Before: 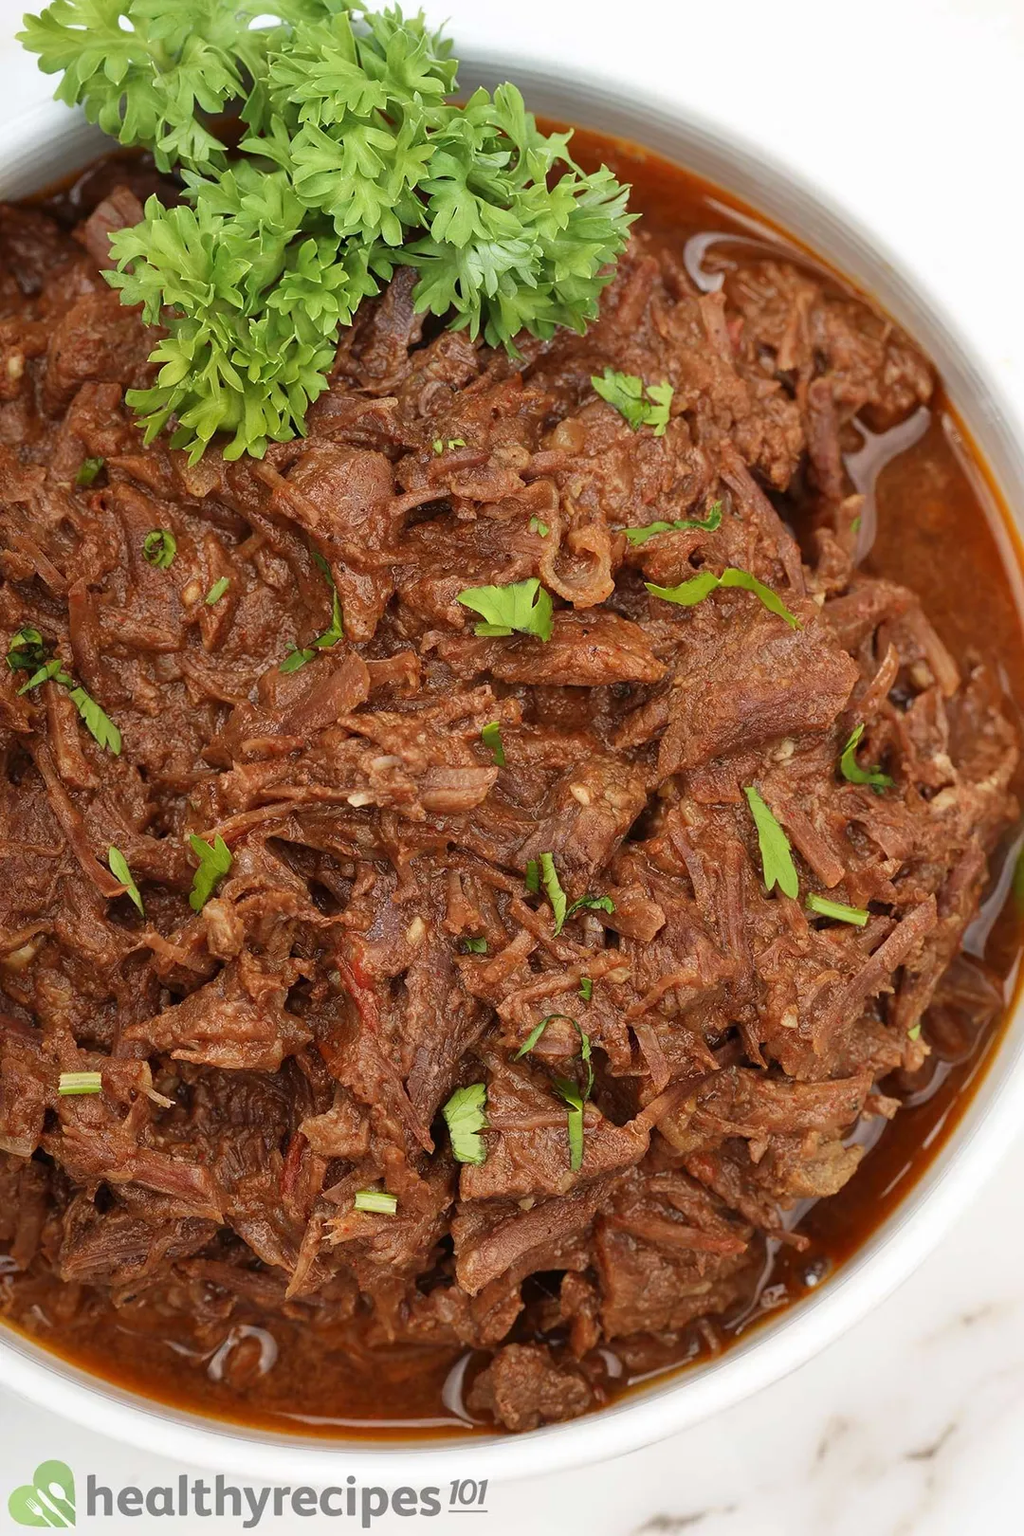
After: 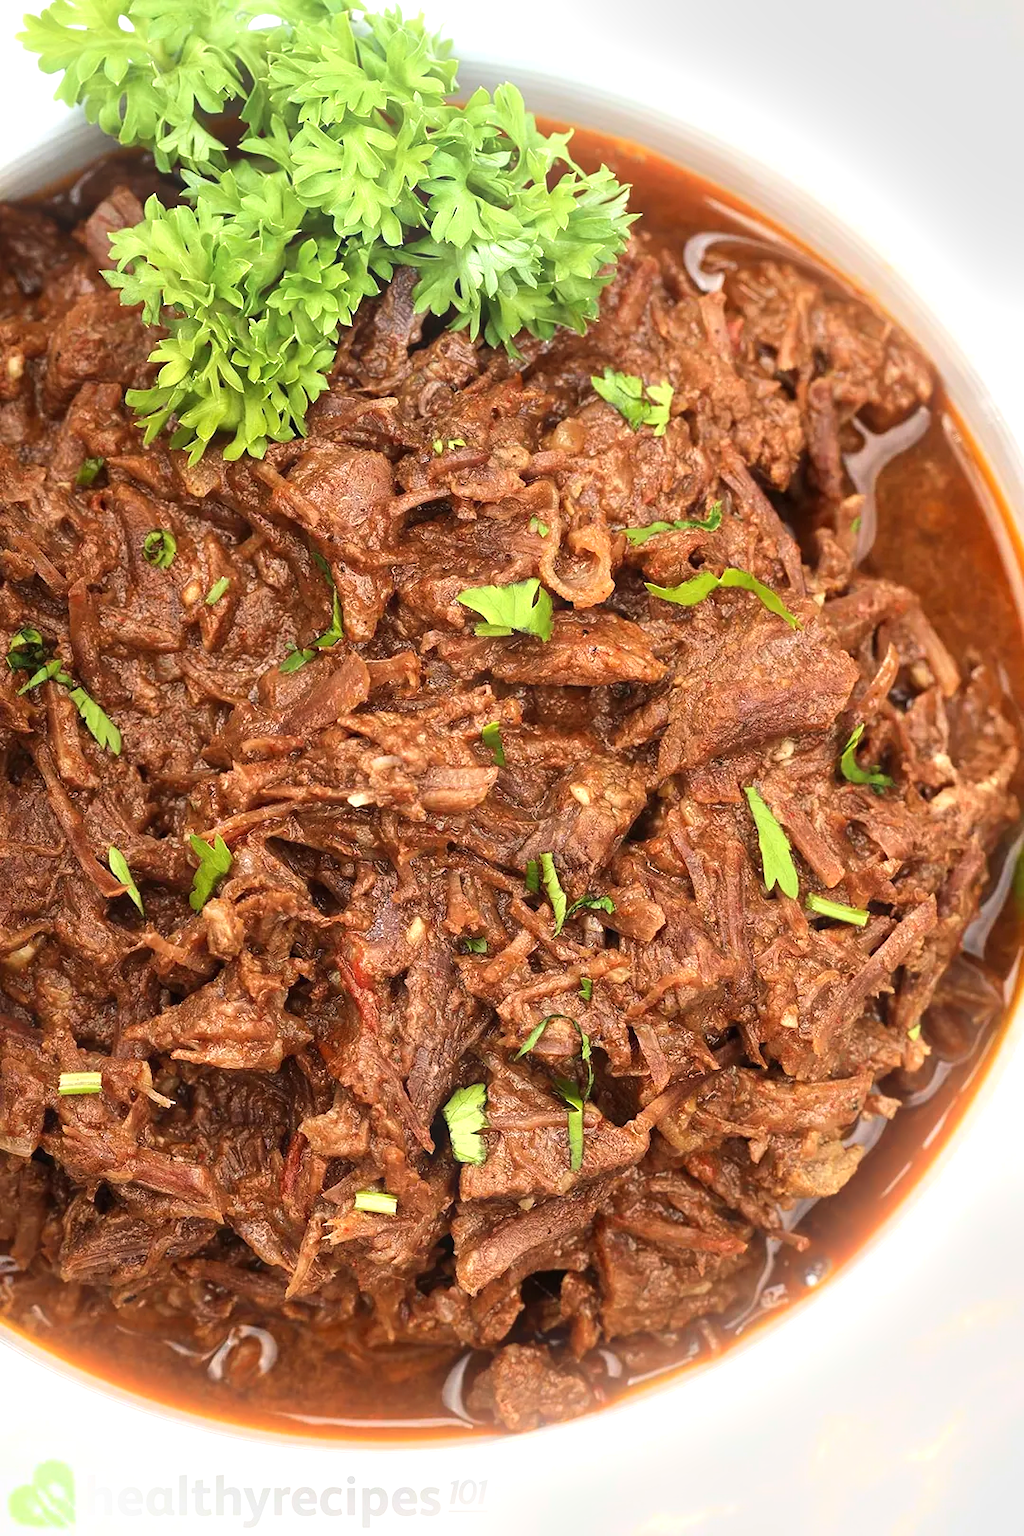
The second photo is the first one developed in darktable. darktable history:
exposure: exposure 0.507 EV, compensate highlight preservation false
bloom: size 13.65%, threshold 98.39%, strength 4.82%
tone equalizer: -8 EV -0.417 EV, -7 EV -0.389 EV, -6 EV -0.333 EV, -5 EV -0.222 EV, -3 EV 0.222 EV, -2 EV 0.333 EV, -1 EV 0.389 EV, +0 EV 0.417 EV, edges refinement/feathering 500, mask exposure compensation -1.57 EV, preserve details no
